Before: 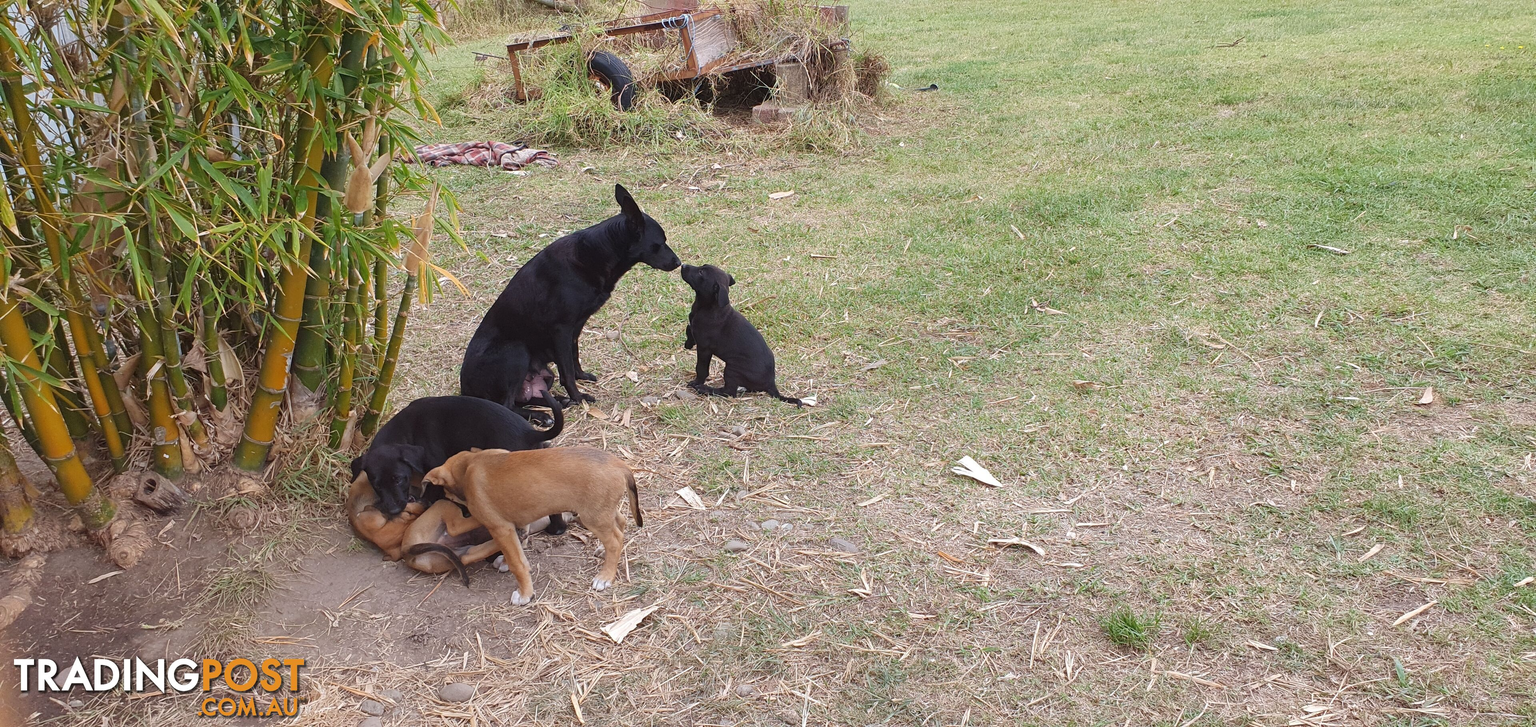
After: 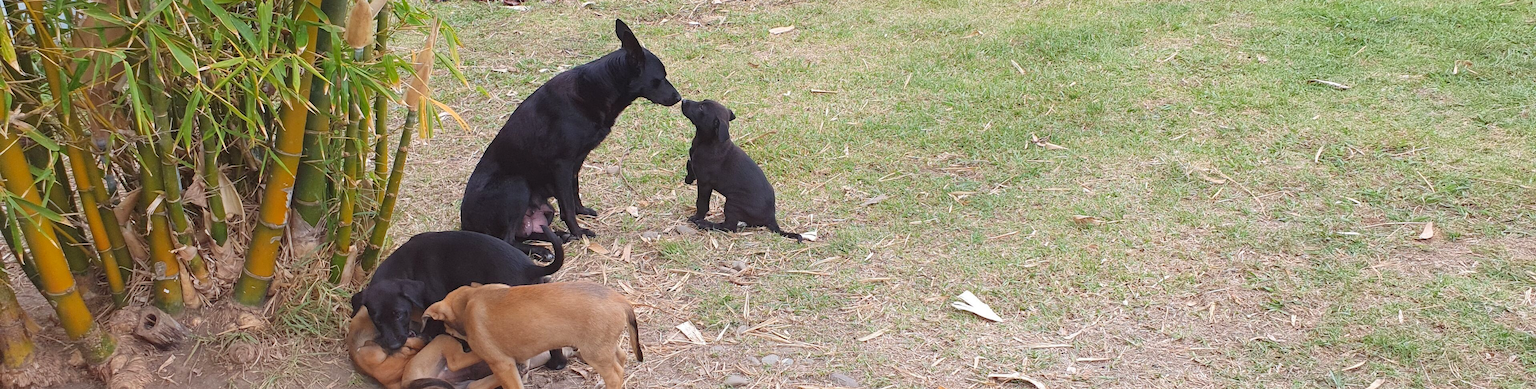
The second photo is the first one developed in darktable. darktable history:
exposure: black level correction 0, compensate highlight preservation false
crop and rotate: top 22.778%, bottom 23.605%
contrast brightness saturation: contrast 0.025, brightness 0.06, saturation 0.12
